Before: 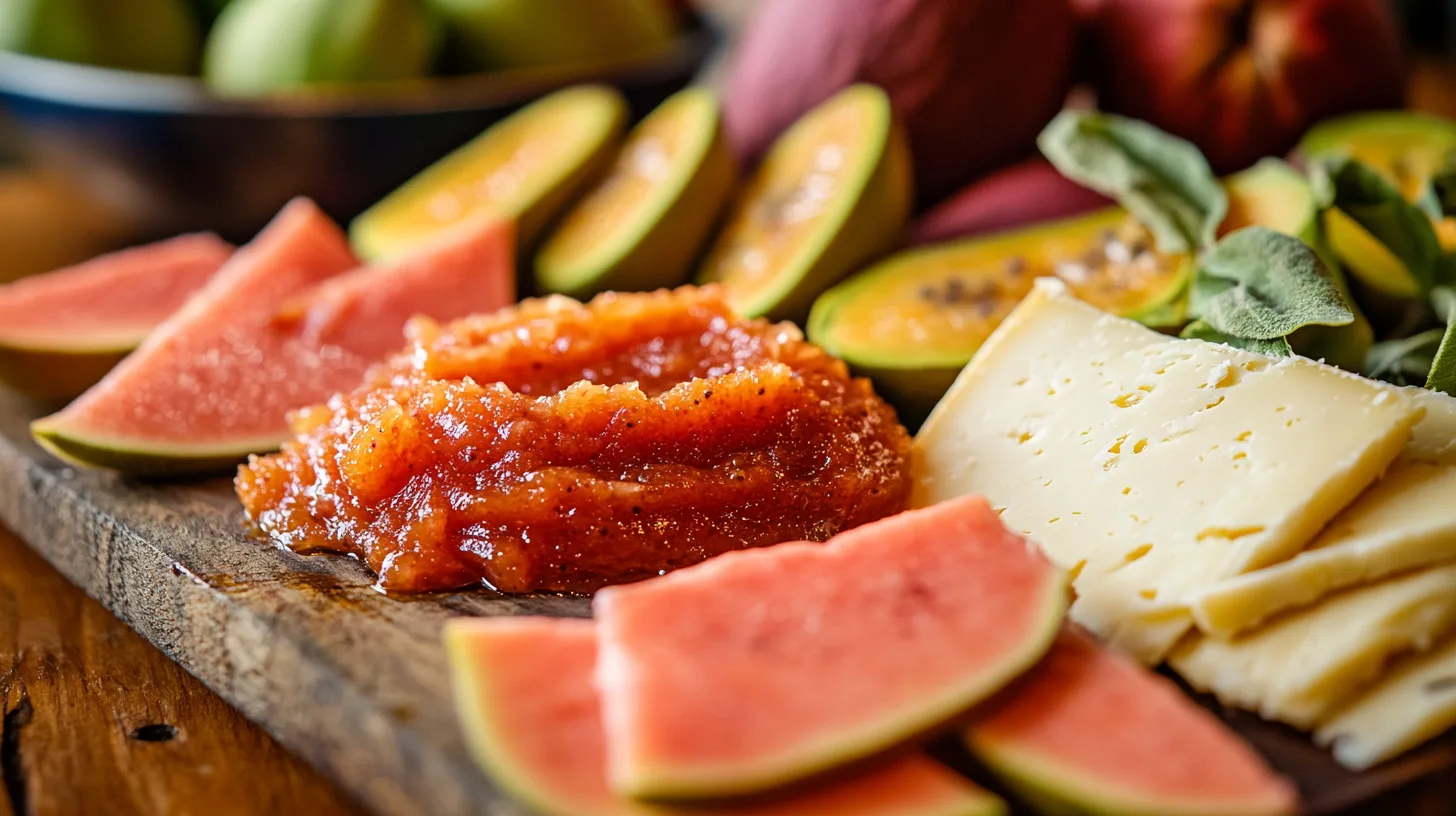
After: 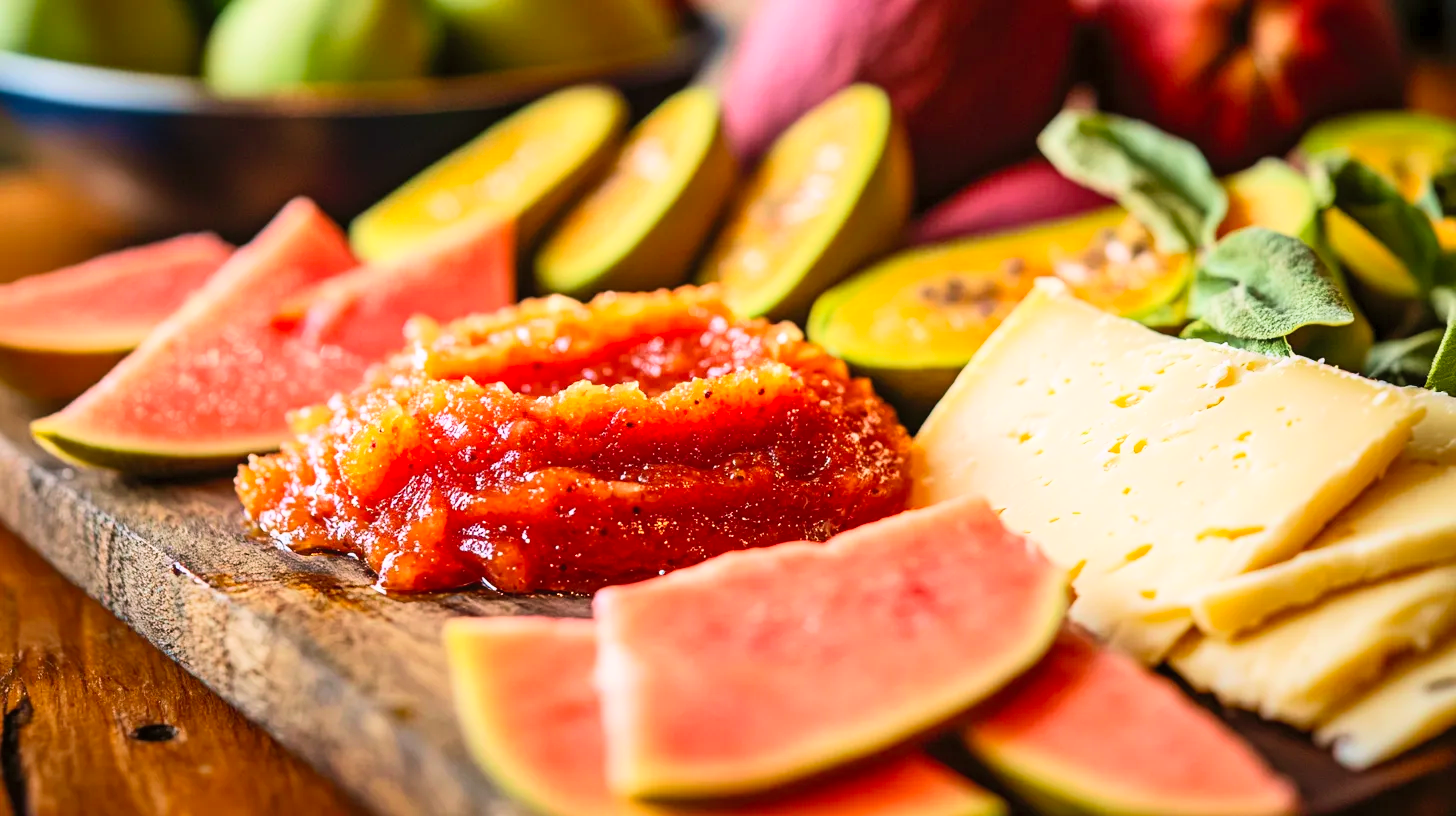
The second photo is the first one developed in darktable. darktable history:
color correction: highlights a* 3.05, highlights b* -1.34, shadows a* -0.111, shadows b* 2.29, saturation 0.979
velvia: on, module defaults
contrast brightness saturation: contrast 0.241, brightness 0.267, saturation 0.383
